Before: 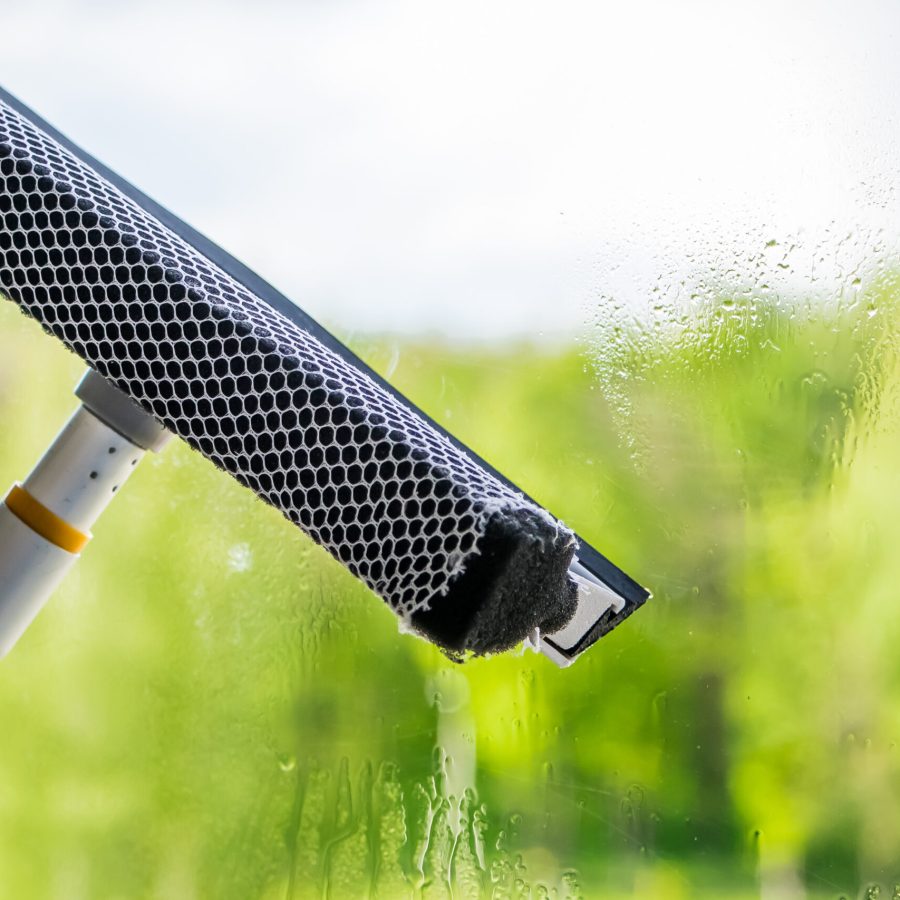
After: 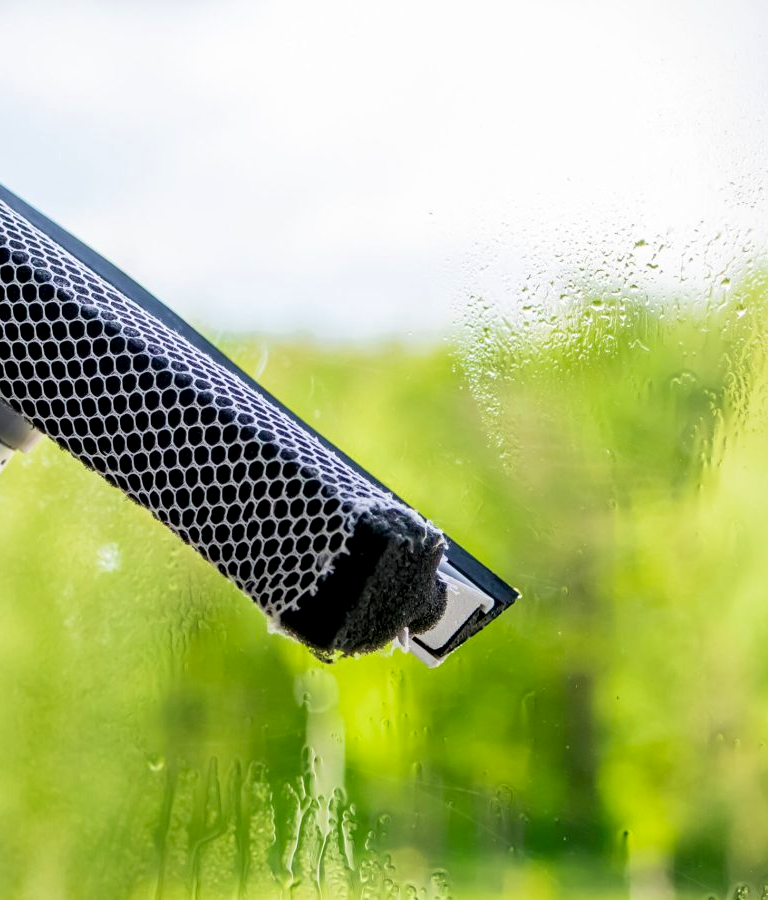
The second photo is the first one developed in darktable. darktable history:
crop and rotate: left 14.584%
haze removal: adaptive false
velvia: on, module defaults
tone equalizer: on, module defaults
exposure: black level correction 0.007, compensate highlight preservation false
